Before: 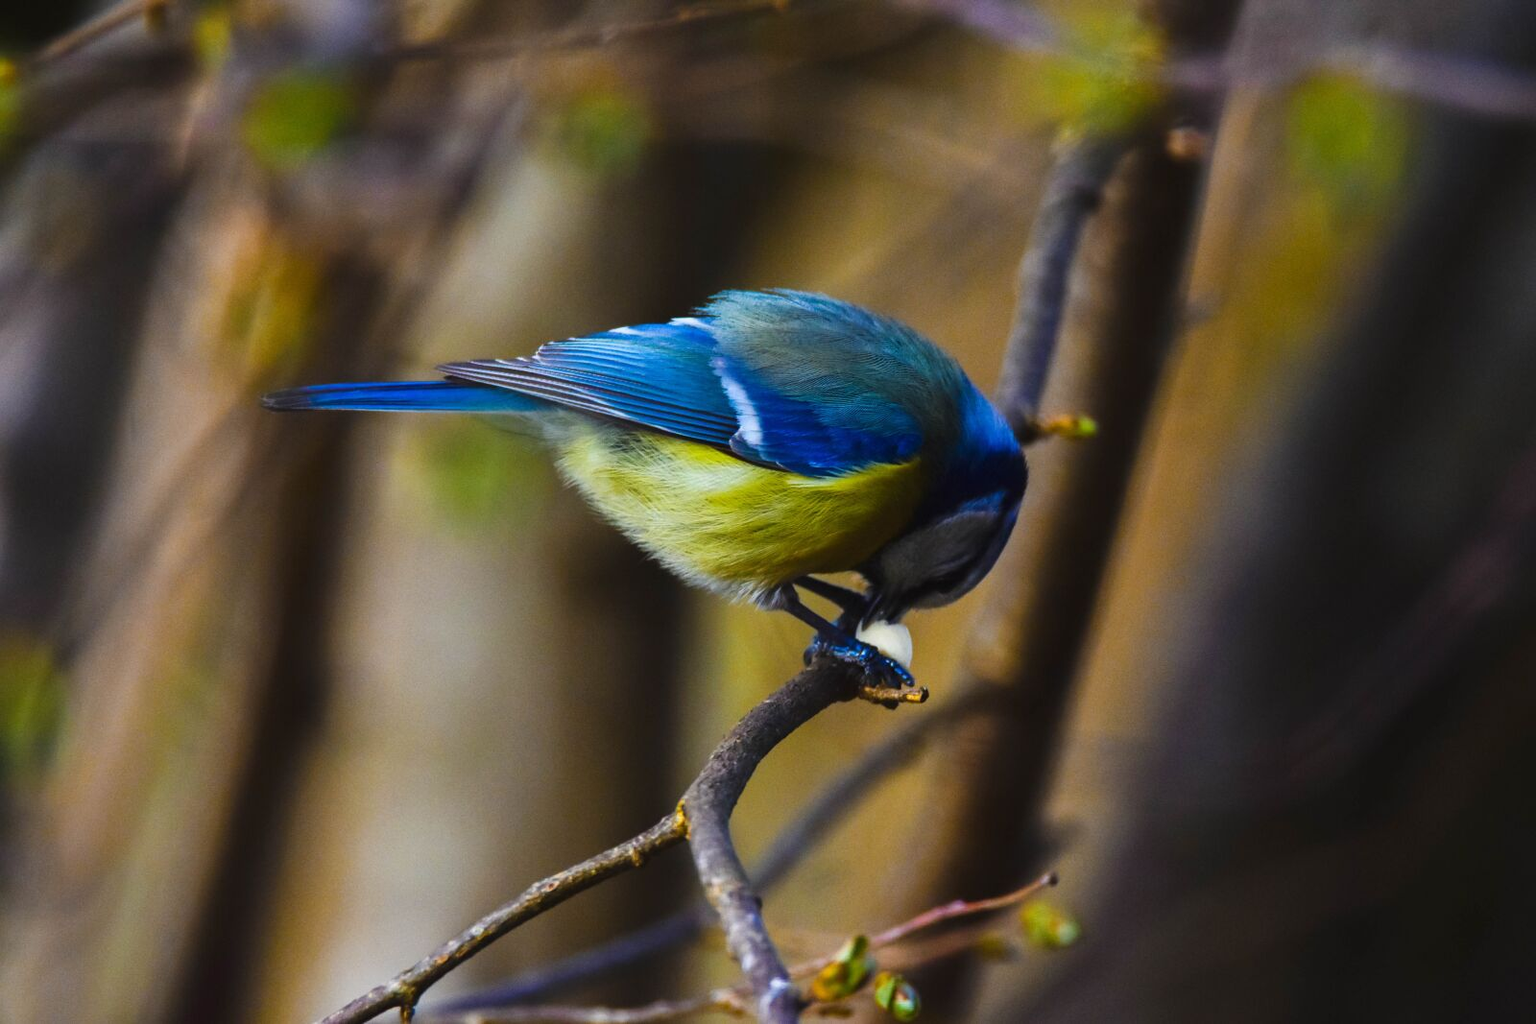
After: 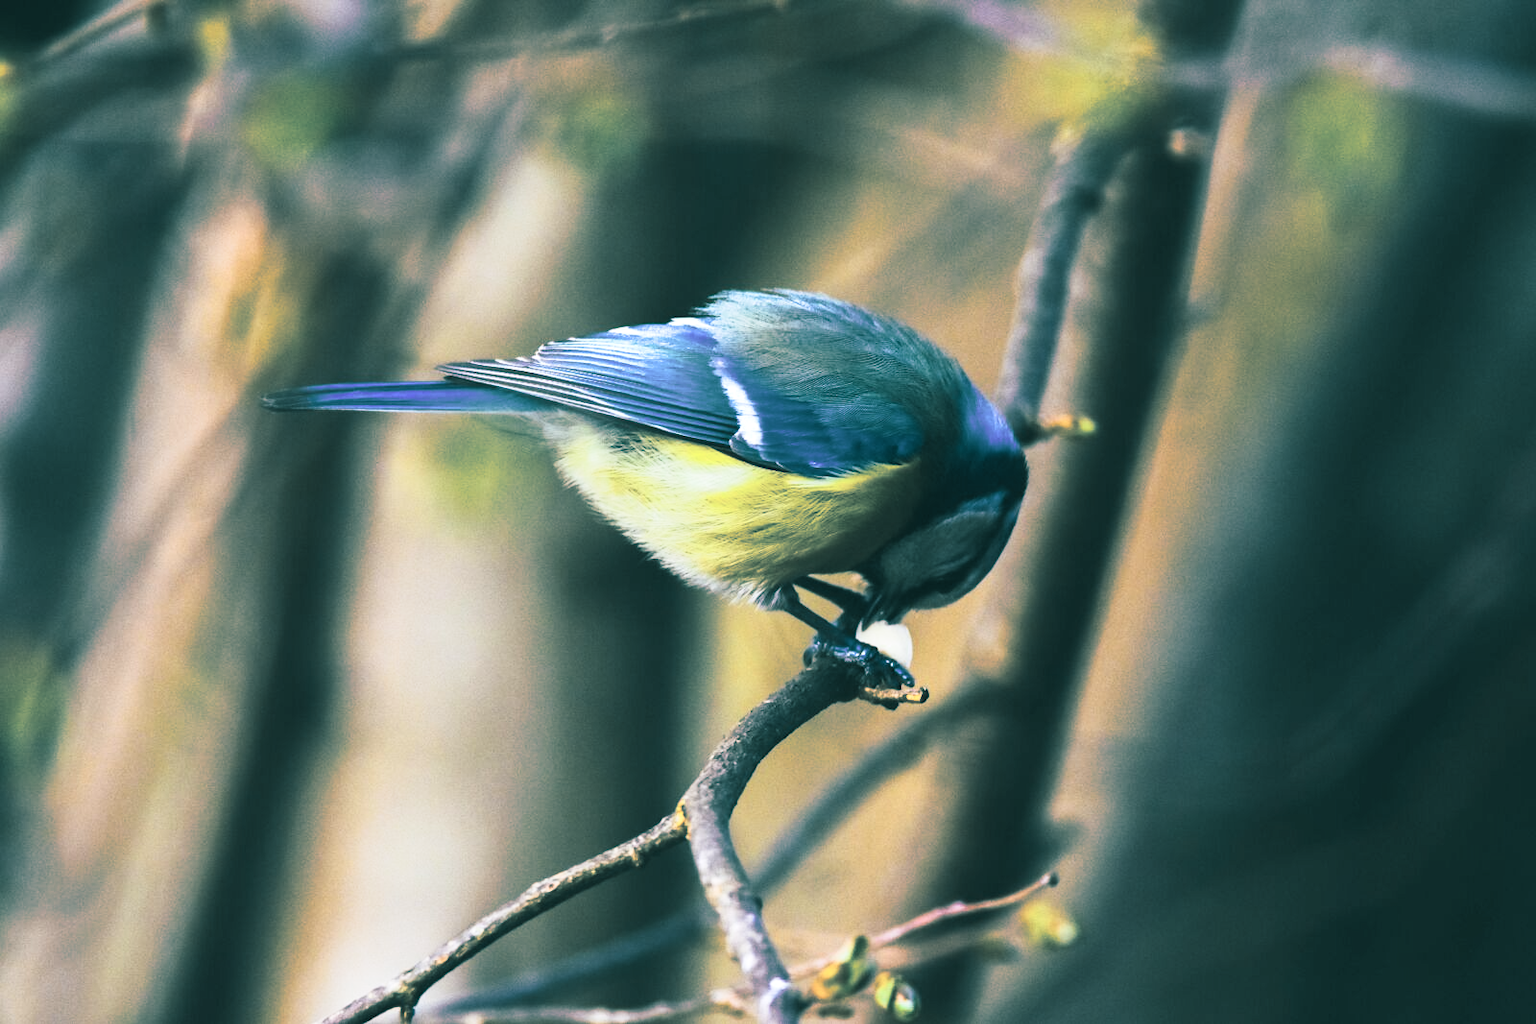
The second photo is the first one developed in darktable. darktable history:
contrast brightness saturation: contrast 0.43, brightness 0.56, saturation -0.19
split-toning: shadows › hue 183.6°, shadows › saturation 0.52, highlights › hue 0°, highlights › saturation 0
